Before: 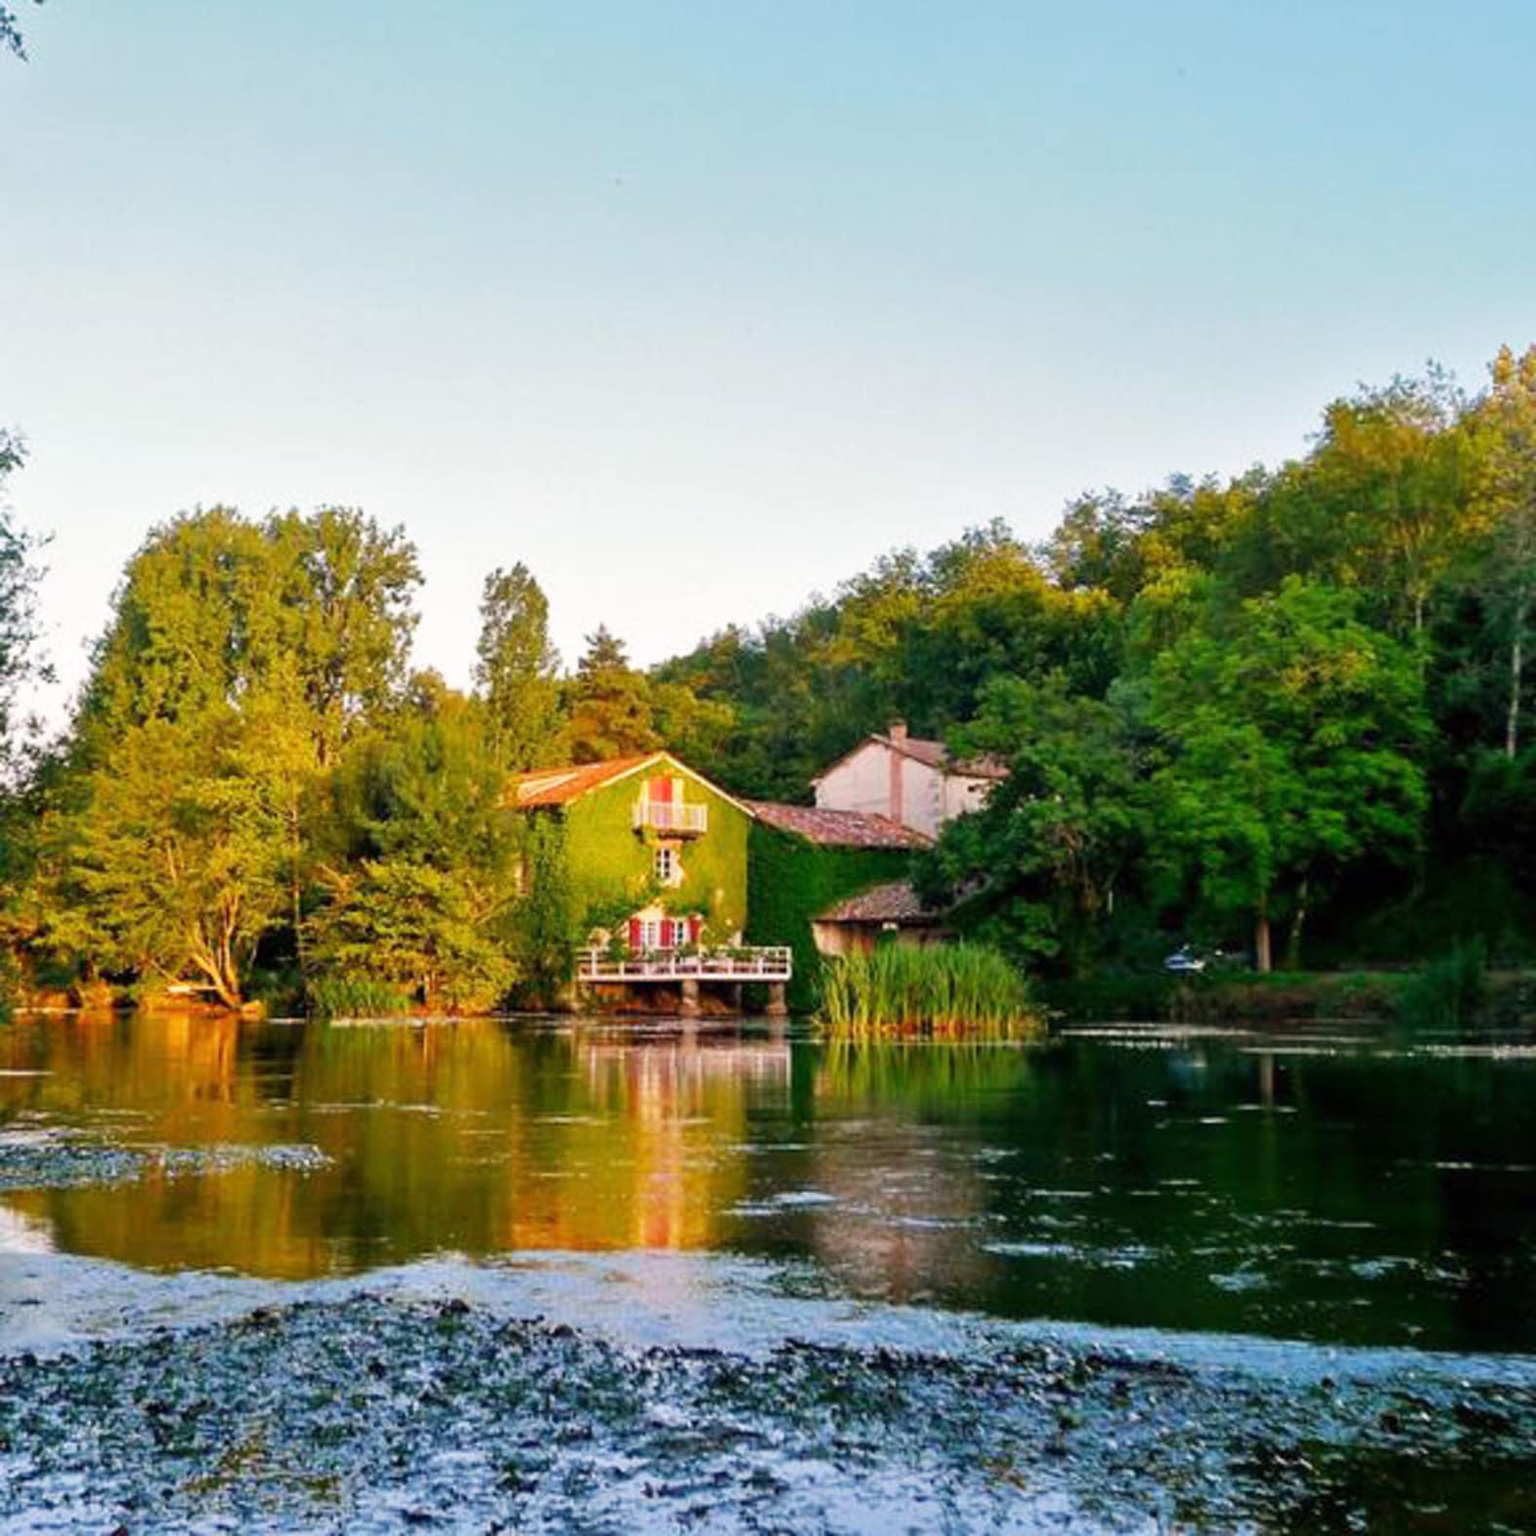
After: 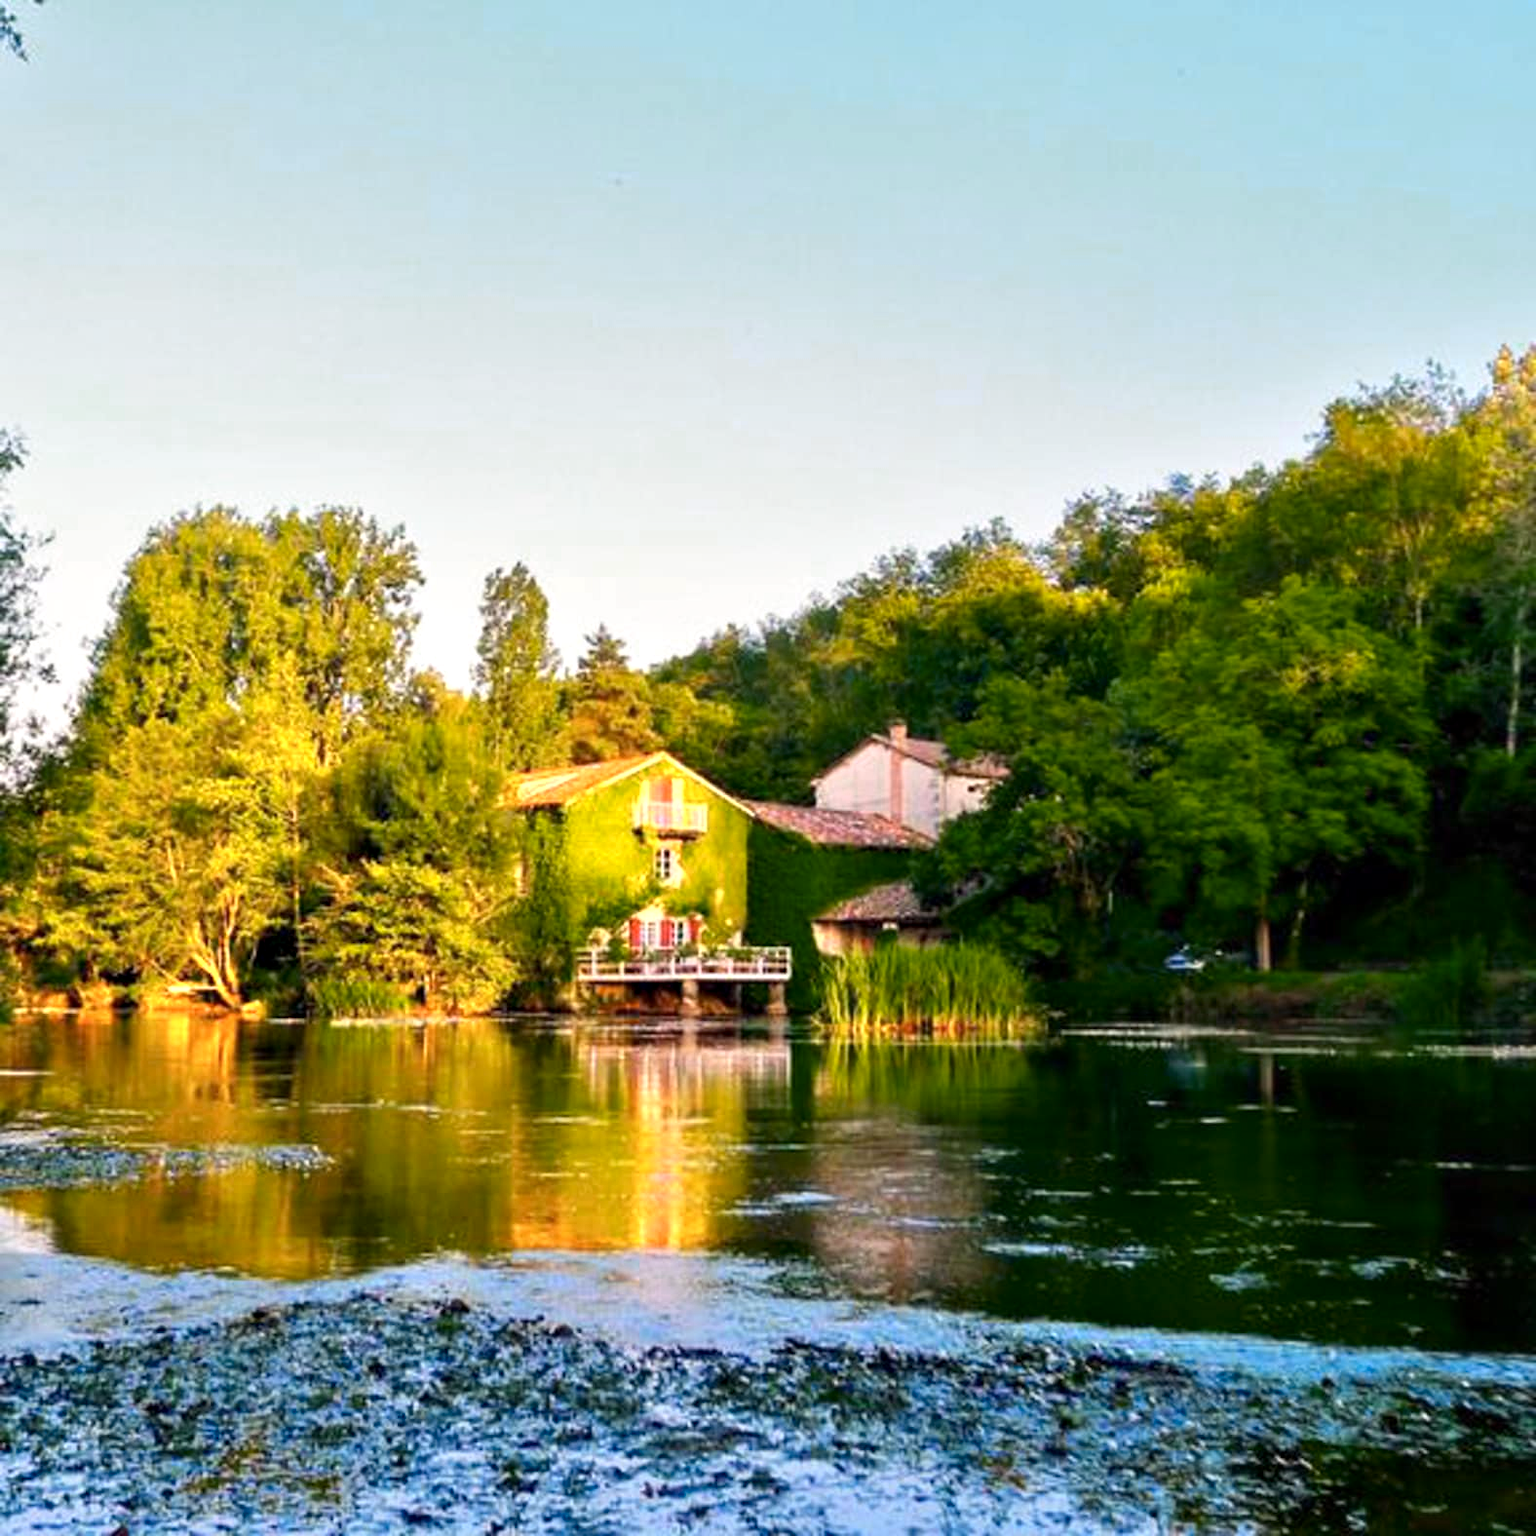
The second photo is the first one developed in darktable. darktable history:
color zones: curves: ch0 [(0.099, 0.624) (0.257, 0.596) (0.384, 0.376) (0.529, 0.492) (0.697, 0.564) (0.768, 0.532) (0.908, 0.644)]; ch1 [(0.112, 0.564) (0.254, 0.612) (0.432, 0.676) (0.592, 0.456) (0.743, 0.684) (0.888, 0.536)]; ch2 [(0.25, 0.5) (0.469, 0.36) (0.75, 0.5)]
contrast equalizer: octaves 7, y [[0.6 ×6], [0.55 ×6], [0 ×6], [0 ×6], [0 ×6]], mix 0.15
